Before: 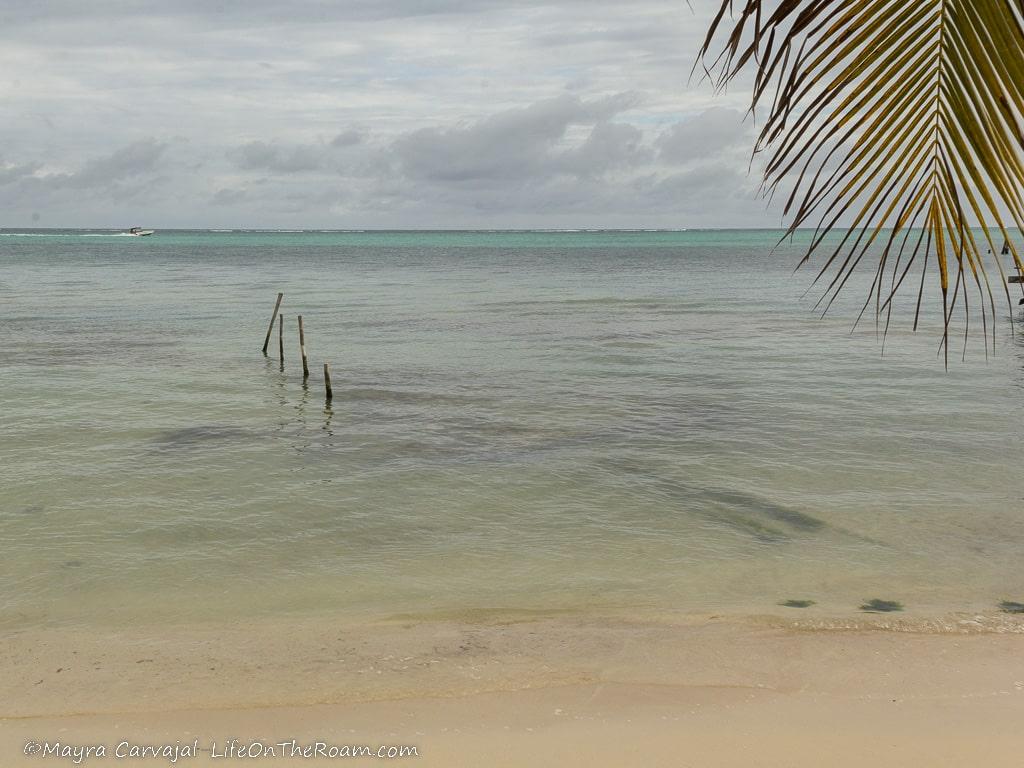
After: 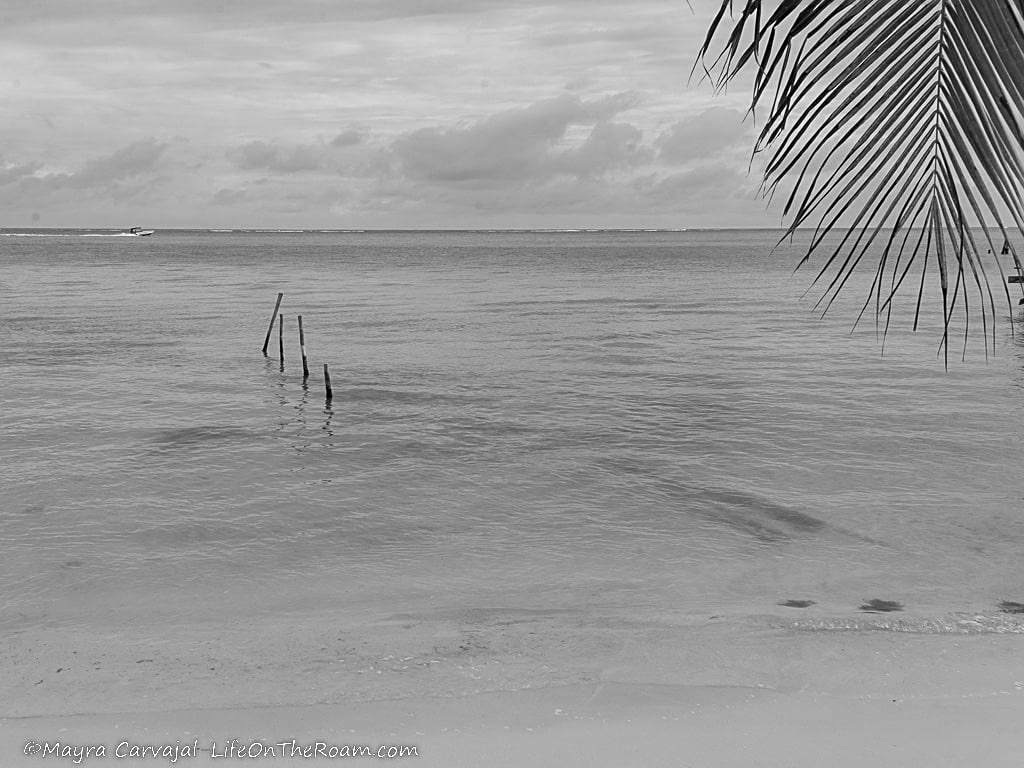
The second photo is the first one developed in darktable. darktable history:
color contrast: green-magenta contrast 0, blue-yellow contrast 0
shadows and highlights: shadows 4.1, highlights -17.6, soften with gaussian
sharpen: on, module defaults
